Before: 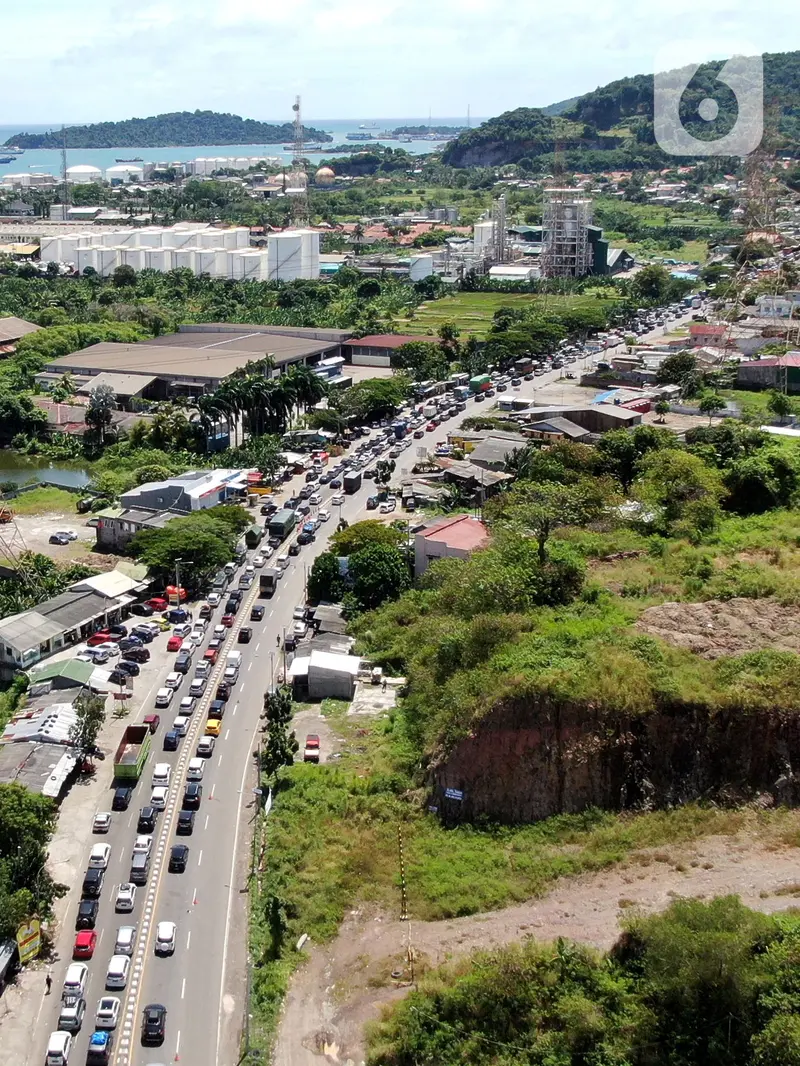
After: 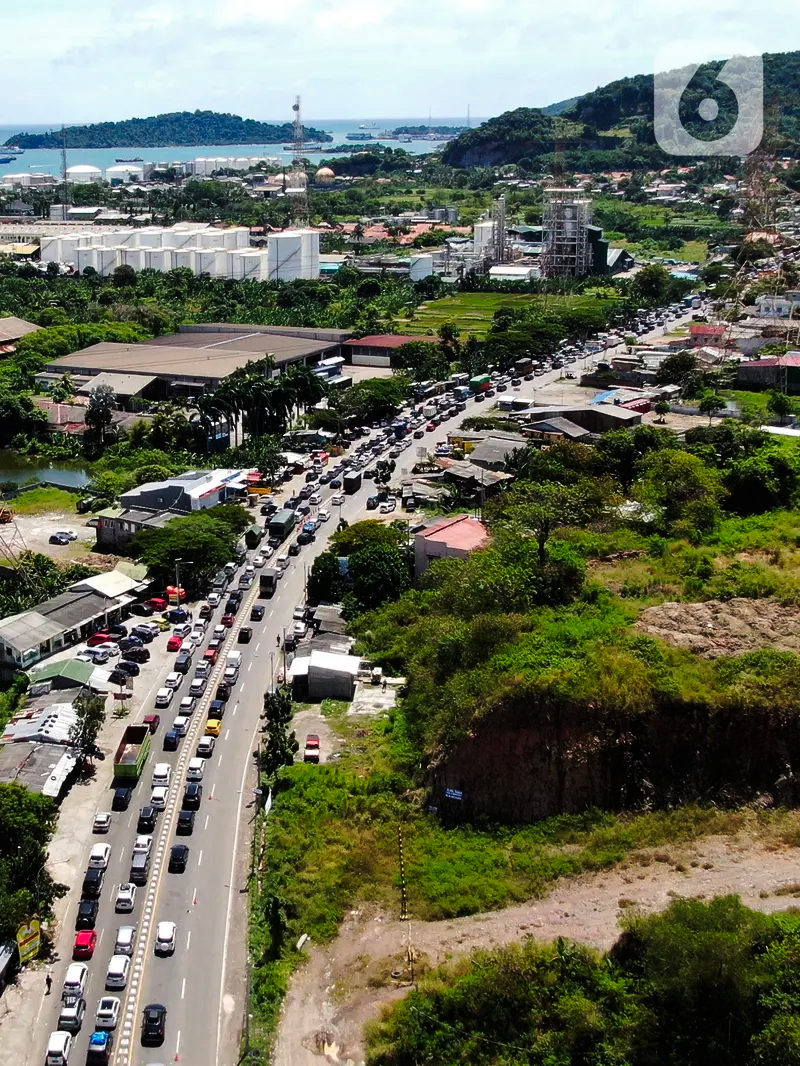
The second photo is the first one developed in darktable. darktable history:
tone curve: curves: ch0 [(0, 0) (0.003, 0.006) (0.011, 0.007) (0.025, 0.01) (0.044, 0.015) (0.069, 0.023) (0.1, 0.031) (0.136, 0.045) (0.177, 0.066) (0.224, 0.098) (0.277, 0.139) (0.335, 0.194) (0.399, 0.254) (0.468, 0.346) (0.543, 0.45) (0.623, 0.56) (0.709, 0.667) (0.801, 0.78) (0.898, 0.891) (1, 1)], preserve colors none
color zones: curves: ch0 [(0, 0.465) (0.092, 0.596) (0.289, 0.464) (0.429, 0.453) (0.571, 0.464) (0.714, 0.455) (0.857, 0.462) (1, 0.465)]
